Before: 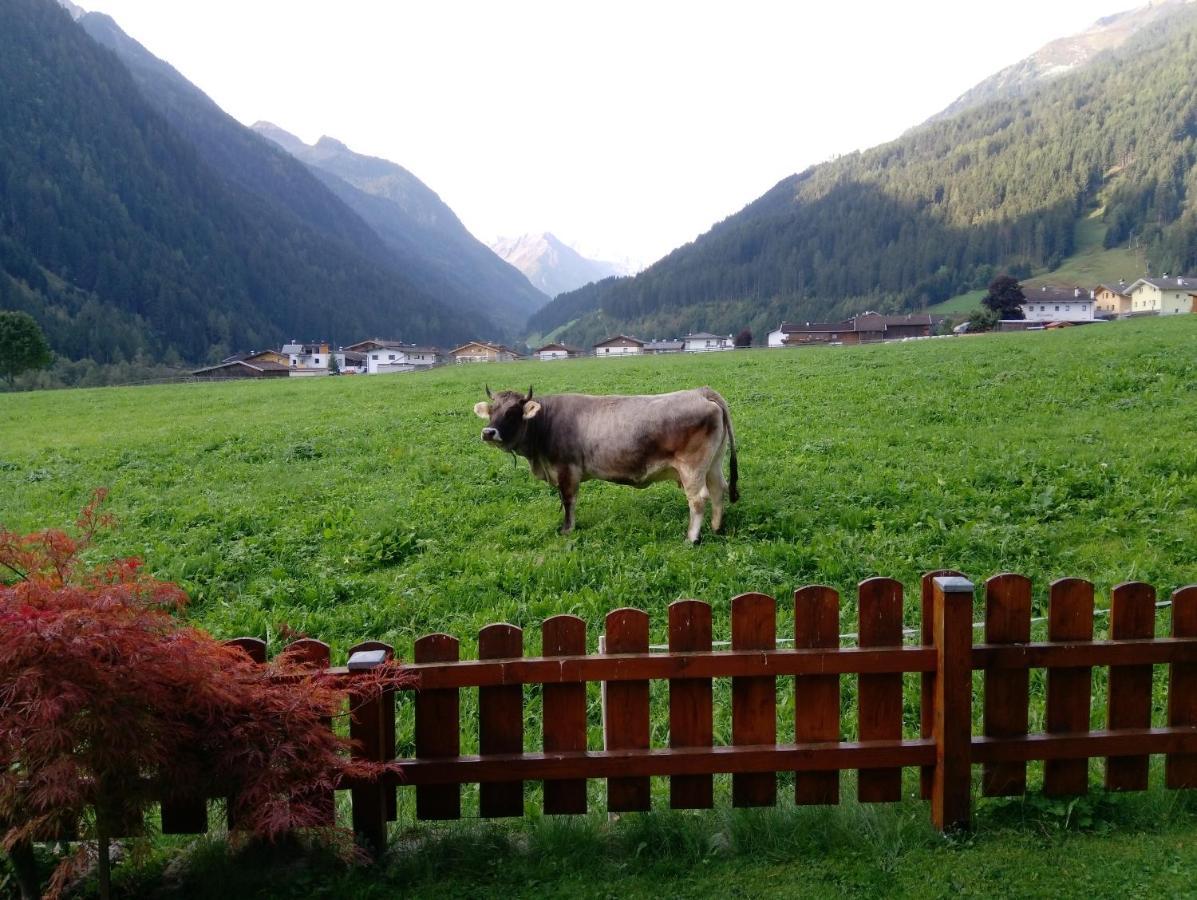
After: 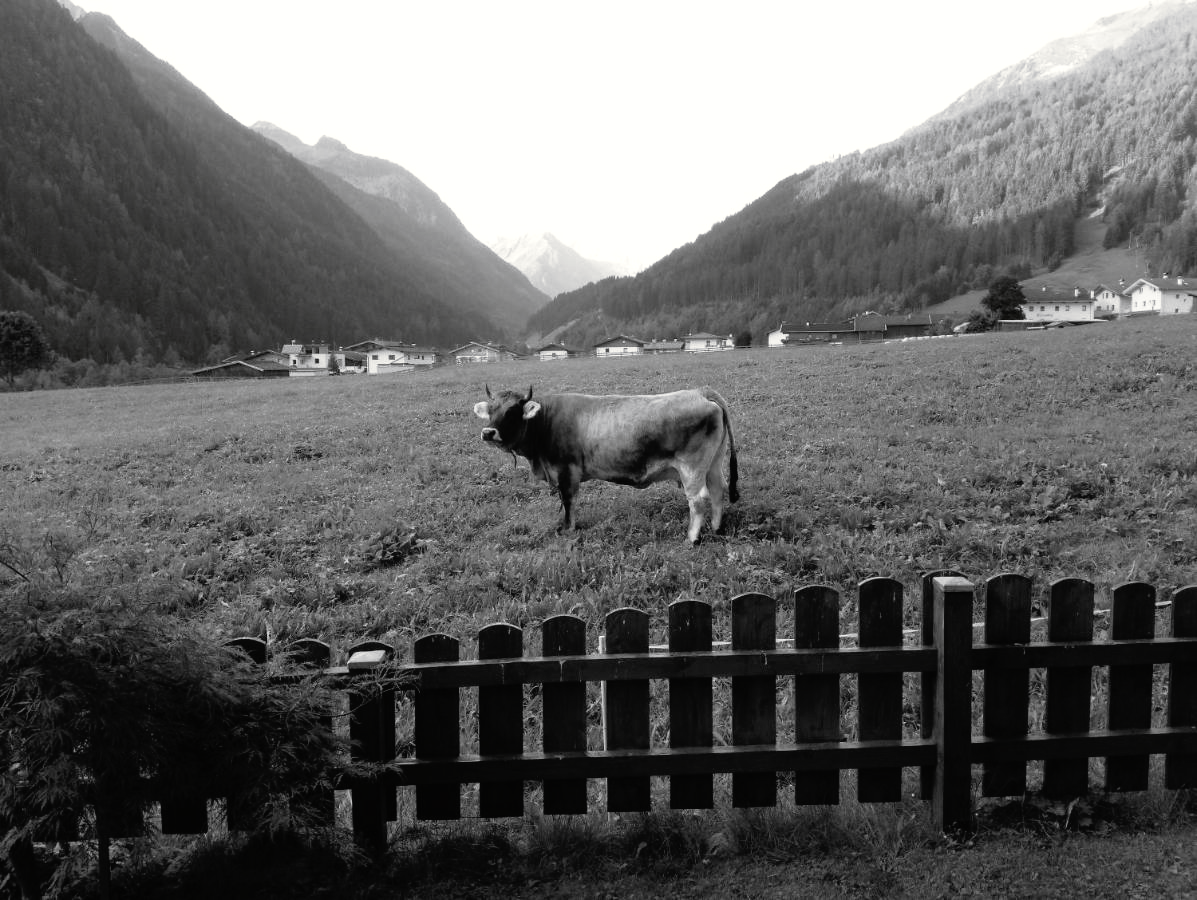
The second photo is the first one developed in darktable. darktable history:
tone curve: curves: ch0 [(0, 0) (0.003, 0.005) (0.011, 0.008) (0.025, 0.014) (0.044, 0.021) (0.069, 0.027) (0.1, 0.041) (0.136, 0.083) (0.177, 0.138) (0.224, 0.197) (0.277, 0.259) (0.335, 0.331) (0.399, 0.399) (0.468, 0.476) (0.543, 0.547) (0.623, 0.635) (0.709, 0.753) (0.801, 0.847) (0.898, 0.94) (1, 1)], preserve colors none
color look up table: target L [90.94, 93.05, 100.32, 89.53, 65.99, 62.72, 66.24, 42.78, 46.84, 43.46, 34.88, 22.92, 3.967, 201, 74.78, 75.52, 71.96, 61.7, 59.02, 51.62, 34.88, 51.22, 39.07, 23.52, 16.59, 22.92, 100, 79.52, 80.24, 80.6, 68.49, 59.02, 59.92, 56.71, 48.44, 58.64, 37.12, 43.73, 32.75, 37.12, 25.32, 3.321, 5.464, 90.24, 75.15, 62.08, 64.74, 50.83, 29.73], target a [-0.002, -0.1, 0.001, -0.001, 0.001, 0.001, 0.001, 0, 0, 0.001, 0, 0.001, 0 ×4, 0.001, 0.001, 0 ×7, 0.001, -0.471, 0 ×5, 0.001, 0, 0, 0, 0.001, 0.001, 0, 0.001, 0, 0, -0.109, -0.001, 0, 0, 0.001, 0, 0], target b [0.024, 1.233, -0.003, 0.023, -0.006, -0.006, -0.006, 0, 0, -0.004, 0, -0.003, 0, -0.001, 0.001, 0.001, -0.006, -0.005, 0 ×5, -0.003, -0.001, -0.003, 5.992, 0.001, 0.001, 0.001, 0, 0, -0.006, 0, 0, 0, -0.004, -0.004, 0, -0.004, -0.003, 0, 1.351, 0.001, 0.001, 0, -0.005, 0, -0.001], num patches 49
